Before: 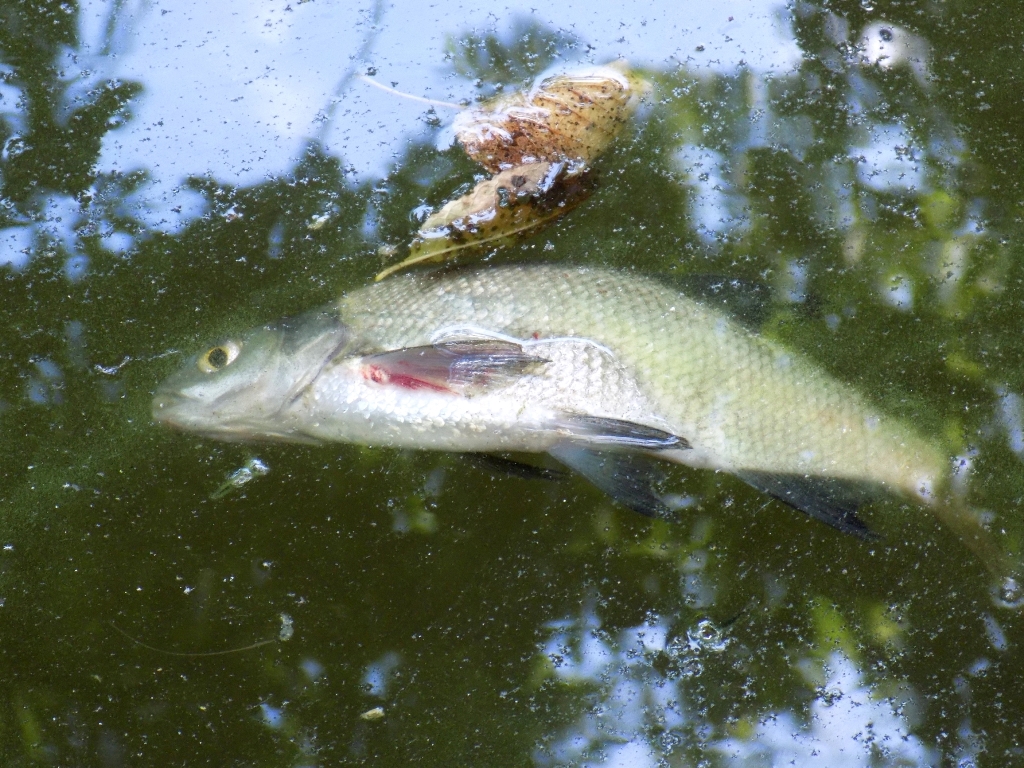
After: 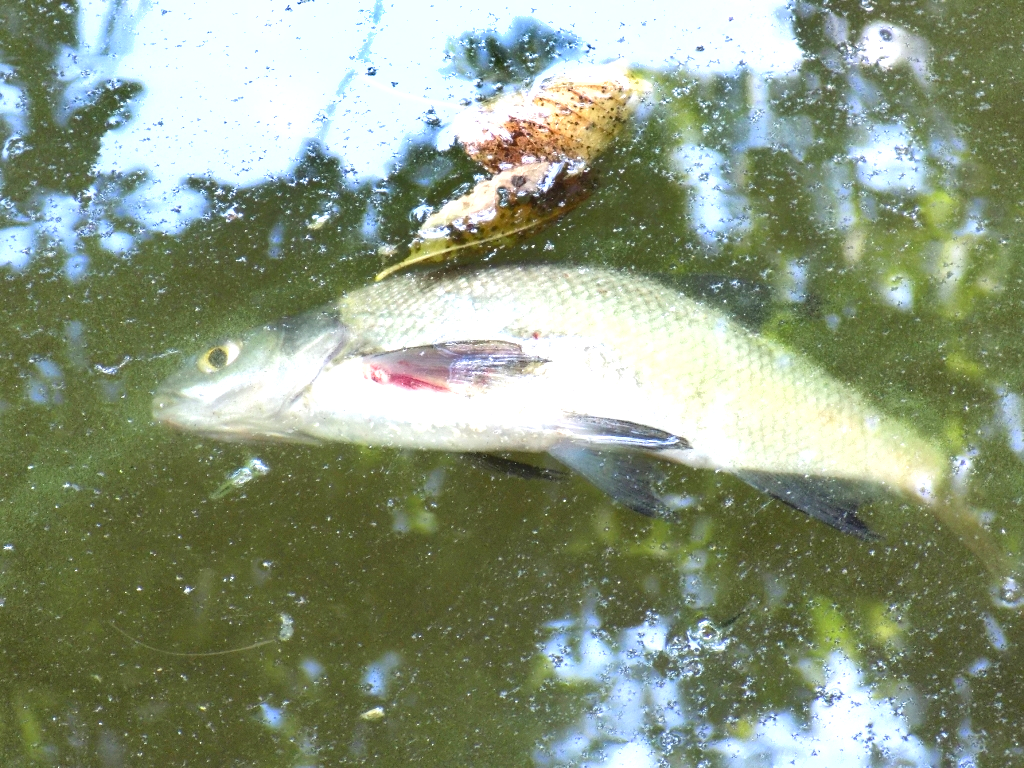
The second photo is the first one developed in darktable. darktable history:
tone curve: curves: ch0 [(0, 0) (0.003, 0.132) (0.011, 0.13) (0.025, 0.134) (0.044, 0.138) (0.069, 0.154) (0.1, 0.17) (0.136, 0.198) (0.177, 0.25) (0.224, 0.308) (0.277, 0.371) (0.335, 0.432) (0.399, 0.491) (0.468, 0.55) (0.543, 0.612) (0.623, 0.679) (0.709, 0.766) (0.801, 0.842) (0.898, 0.912) (1, 1)], color space Lab, independent channels, preserve colors none
shadows and highlights: low approximation 0.01, soften with gaussian
exposure: black level correction 0, exposure 0.893 EV, compensate exposure bias true, compensate highlight preservation false
